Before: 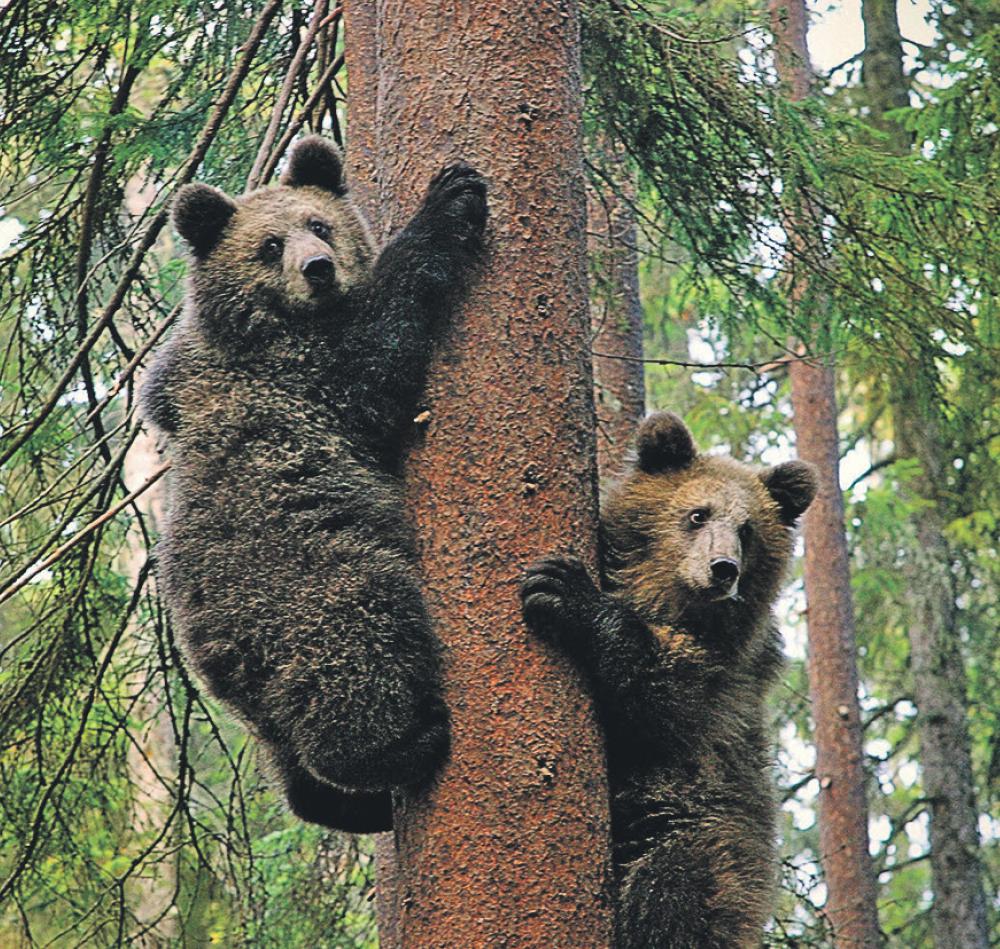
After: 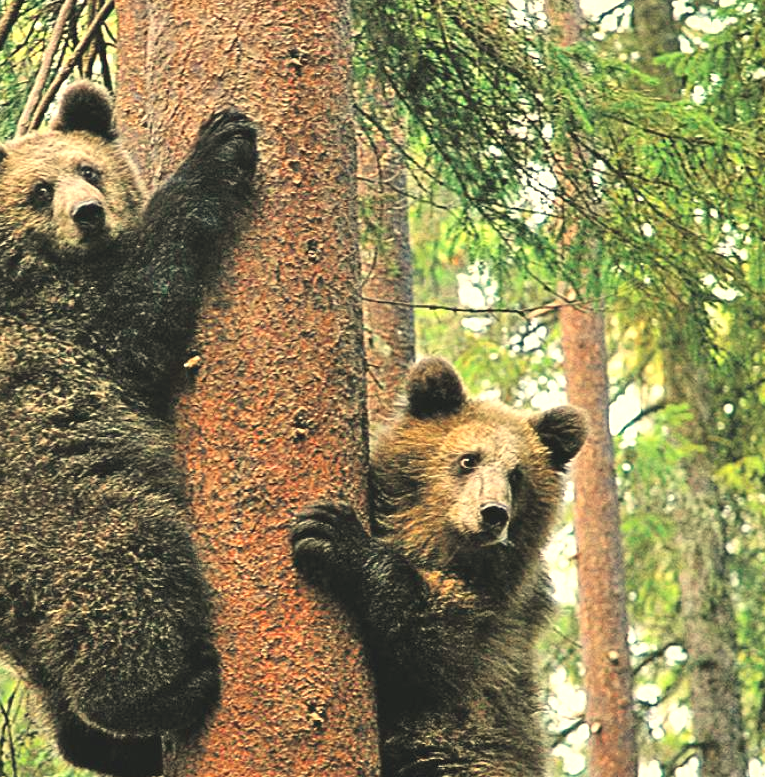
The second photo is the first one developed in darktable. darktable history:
white balance: red 1.08, blue 0.791
exposure: black level correction 0, exposure 0.7 EV, compensate exposure bias true, compensate highlight preservation false
crop: left 23.095%, top 5.827%, bottom 11.854%
